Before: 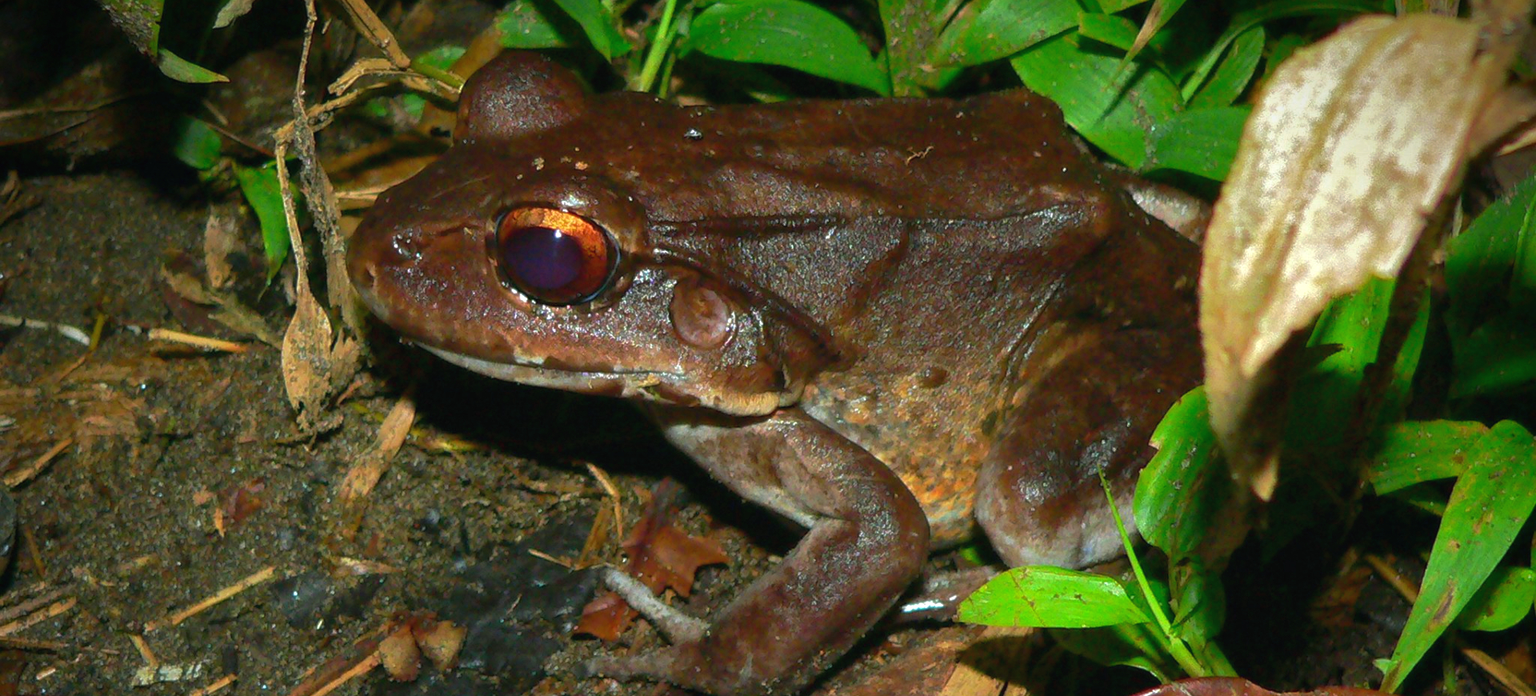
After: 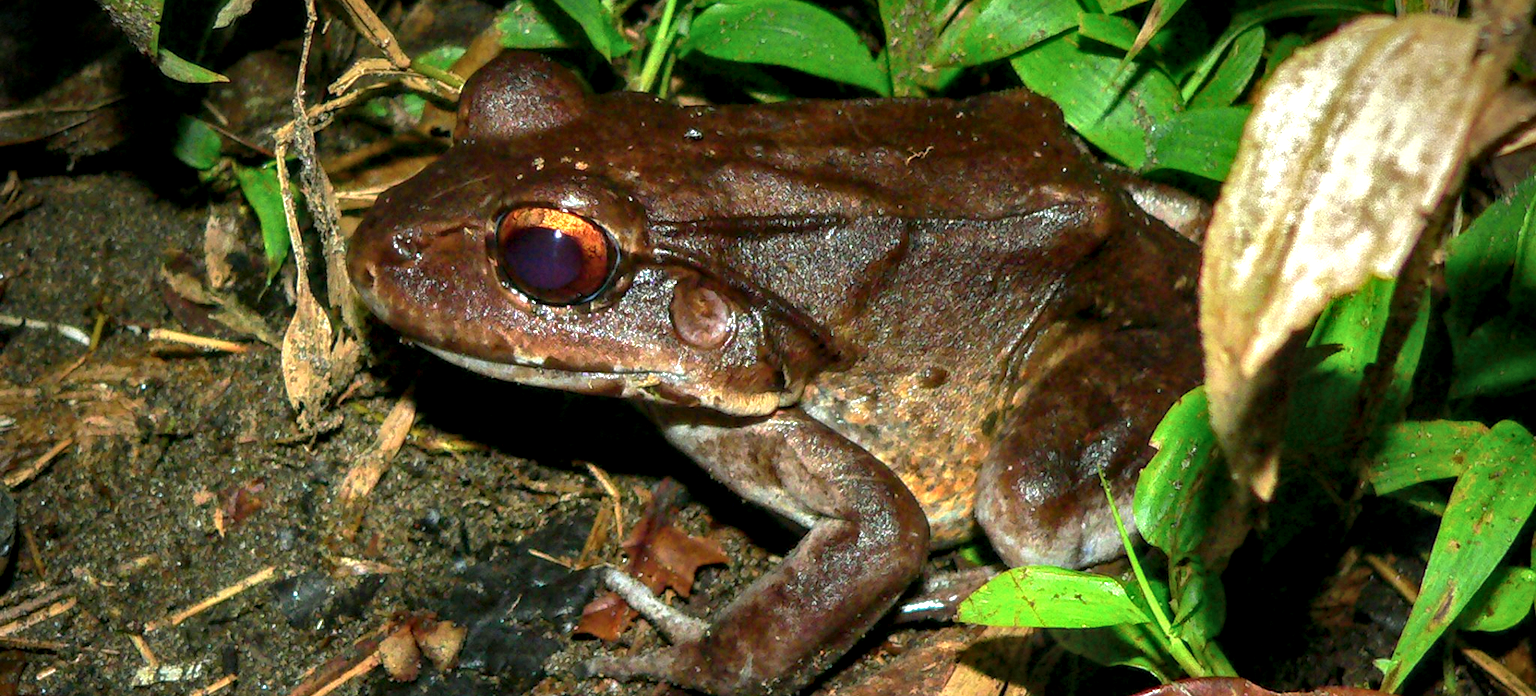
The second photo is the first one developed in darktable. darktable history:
local contrast: highlights 60%, shadows 59%, detail 160%
exposure: exposure 0.342 EV, compensate exposure bias true, compensate highlight preservation false
